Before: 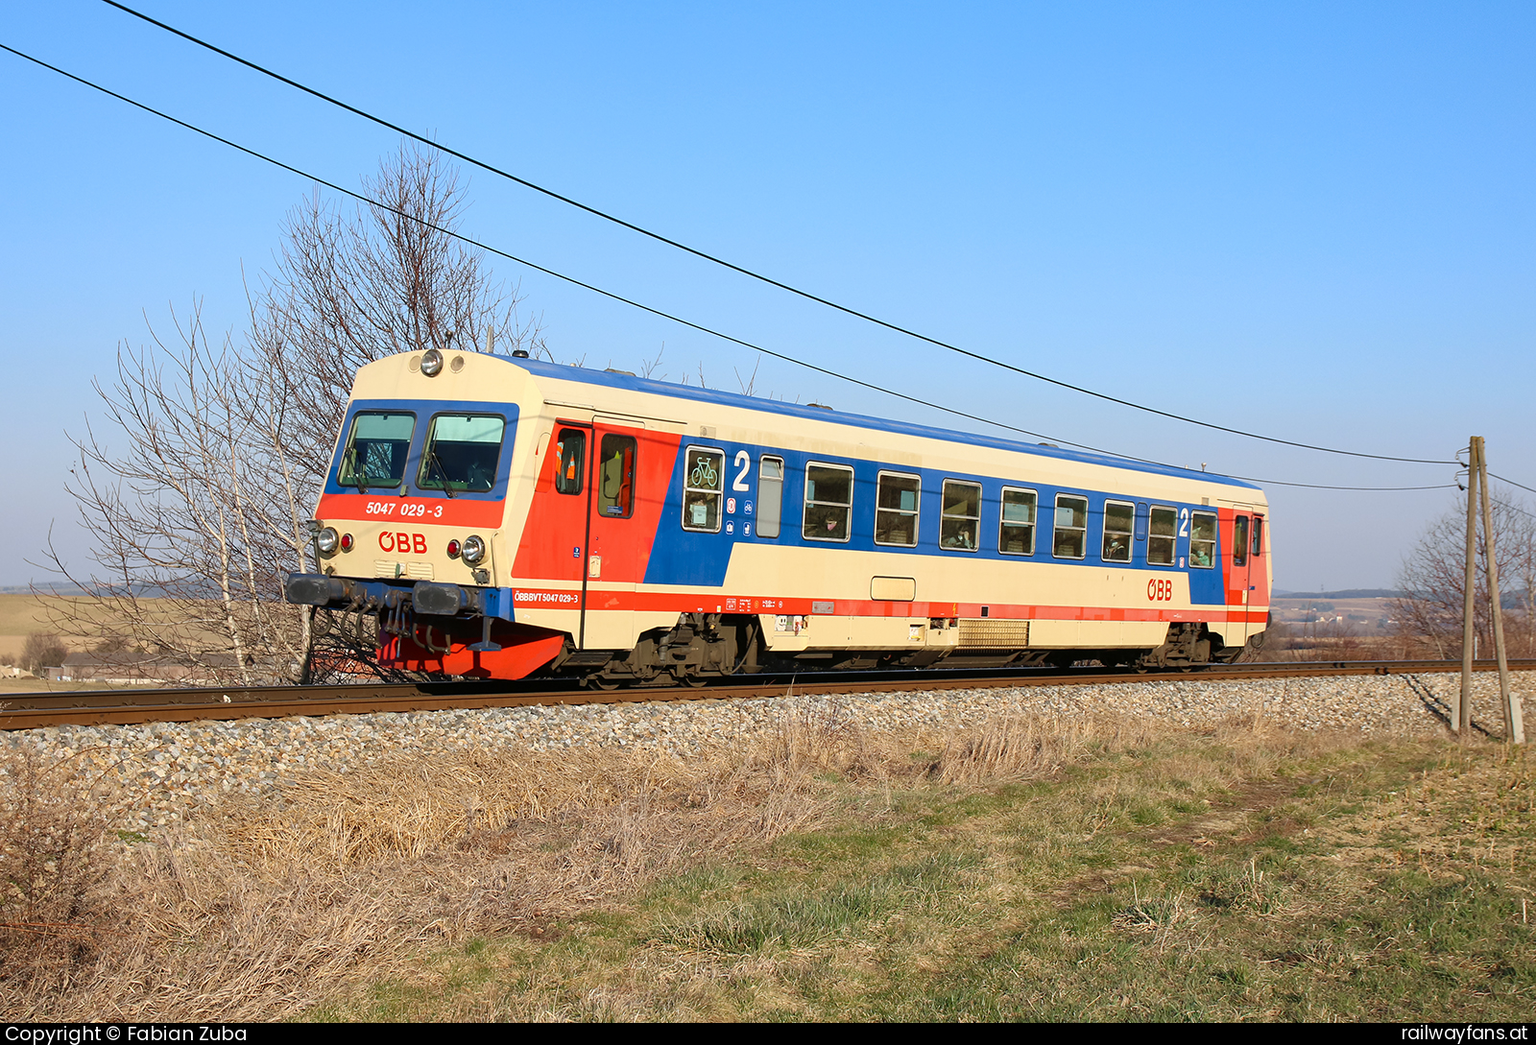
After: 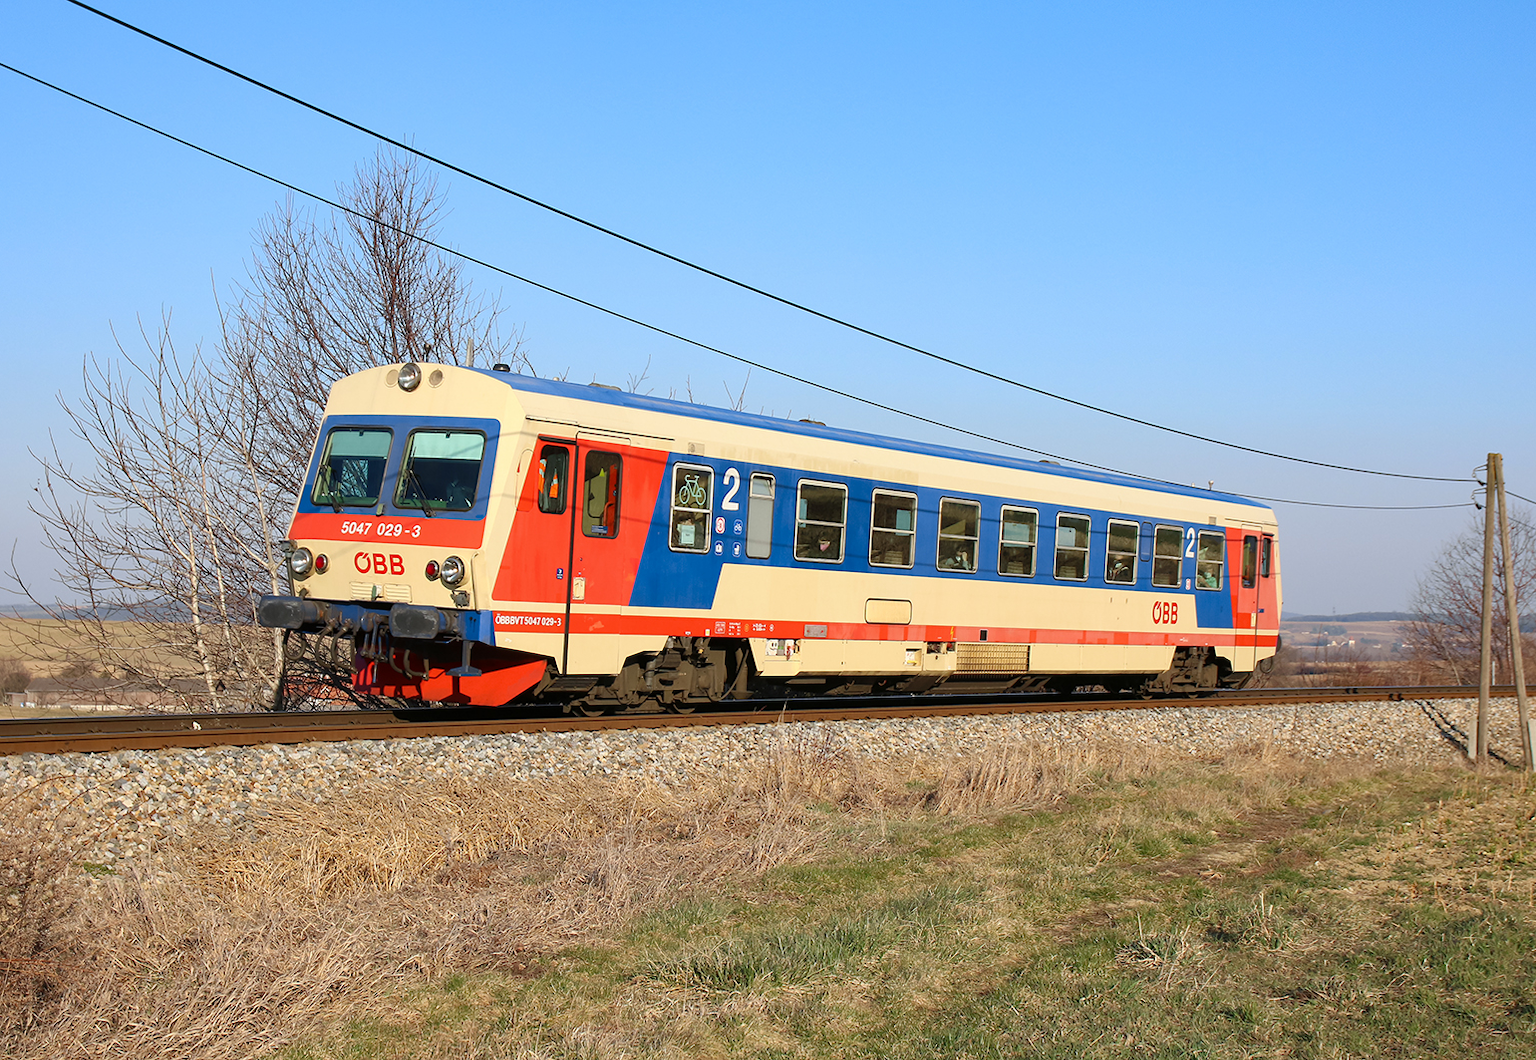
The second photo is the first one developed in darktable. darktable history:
crop and rotate: left 2.536%, right 1.107%, bottom 2.246%
white balance: red 1, blue 1
